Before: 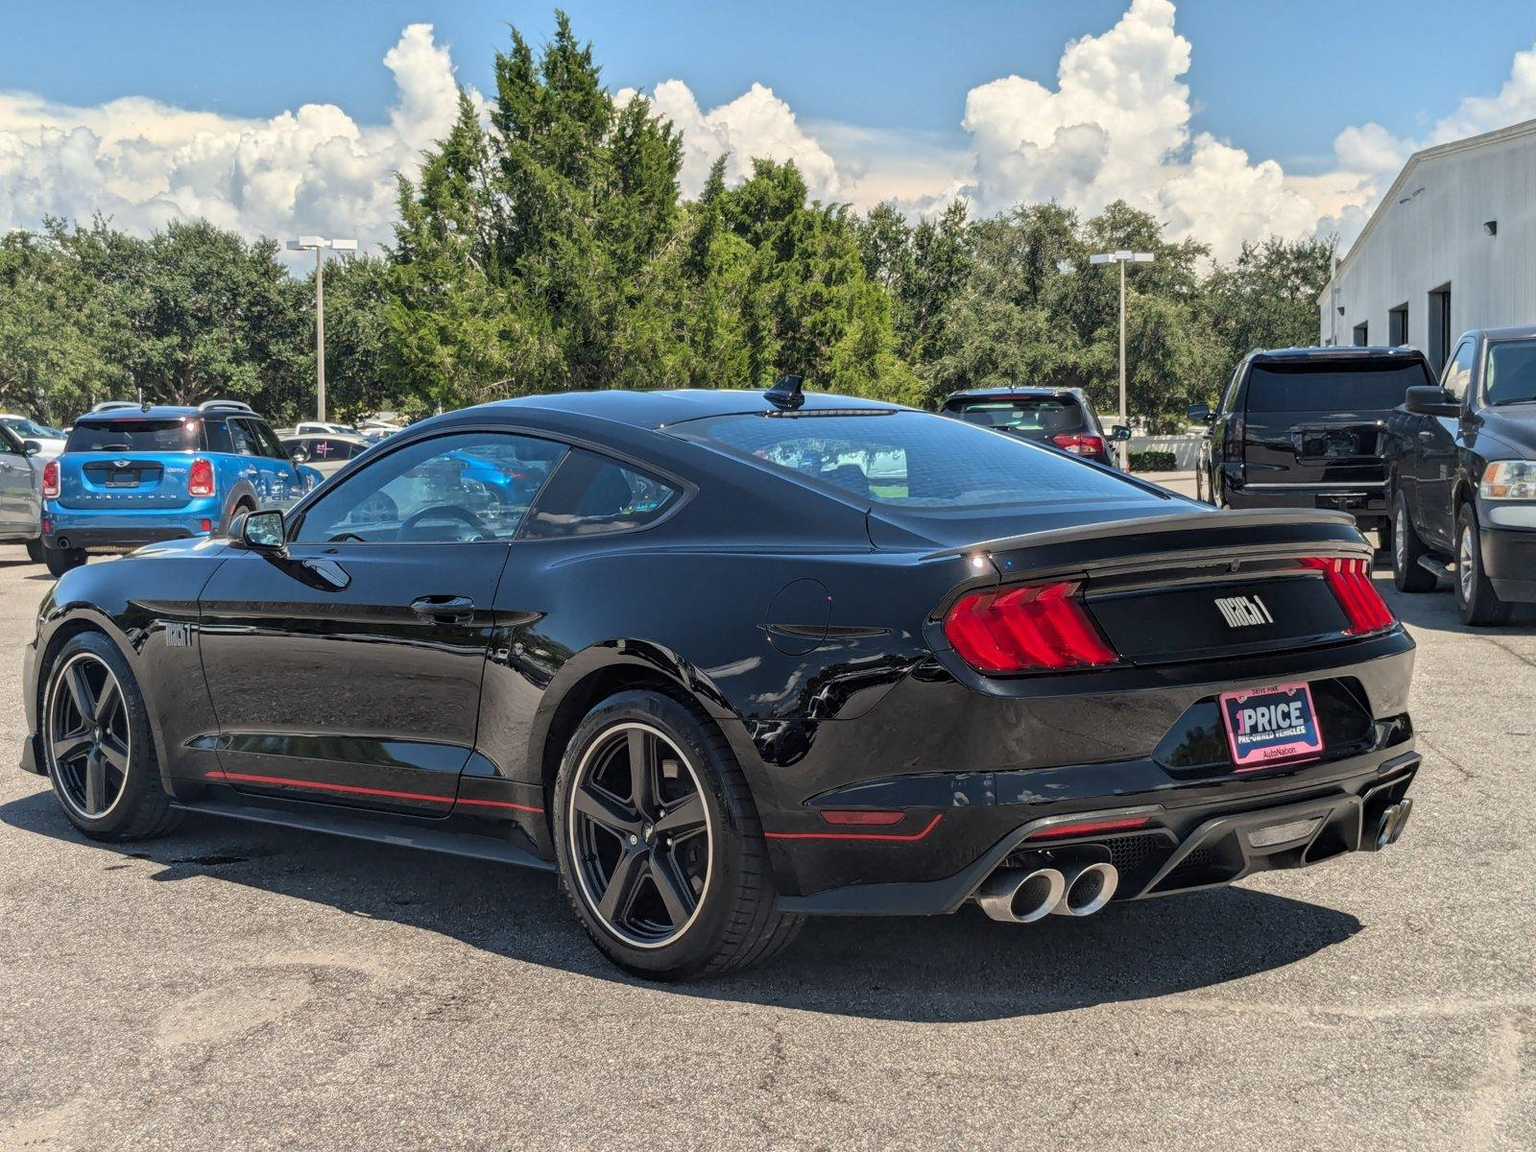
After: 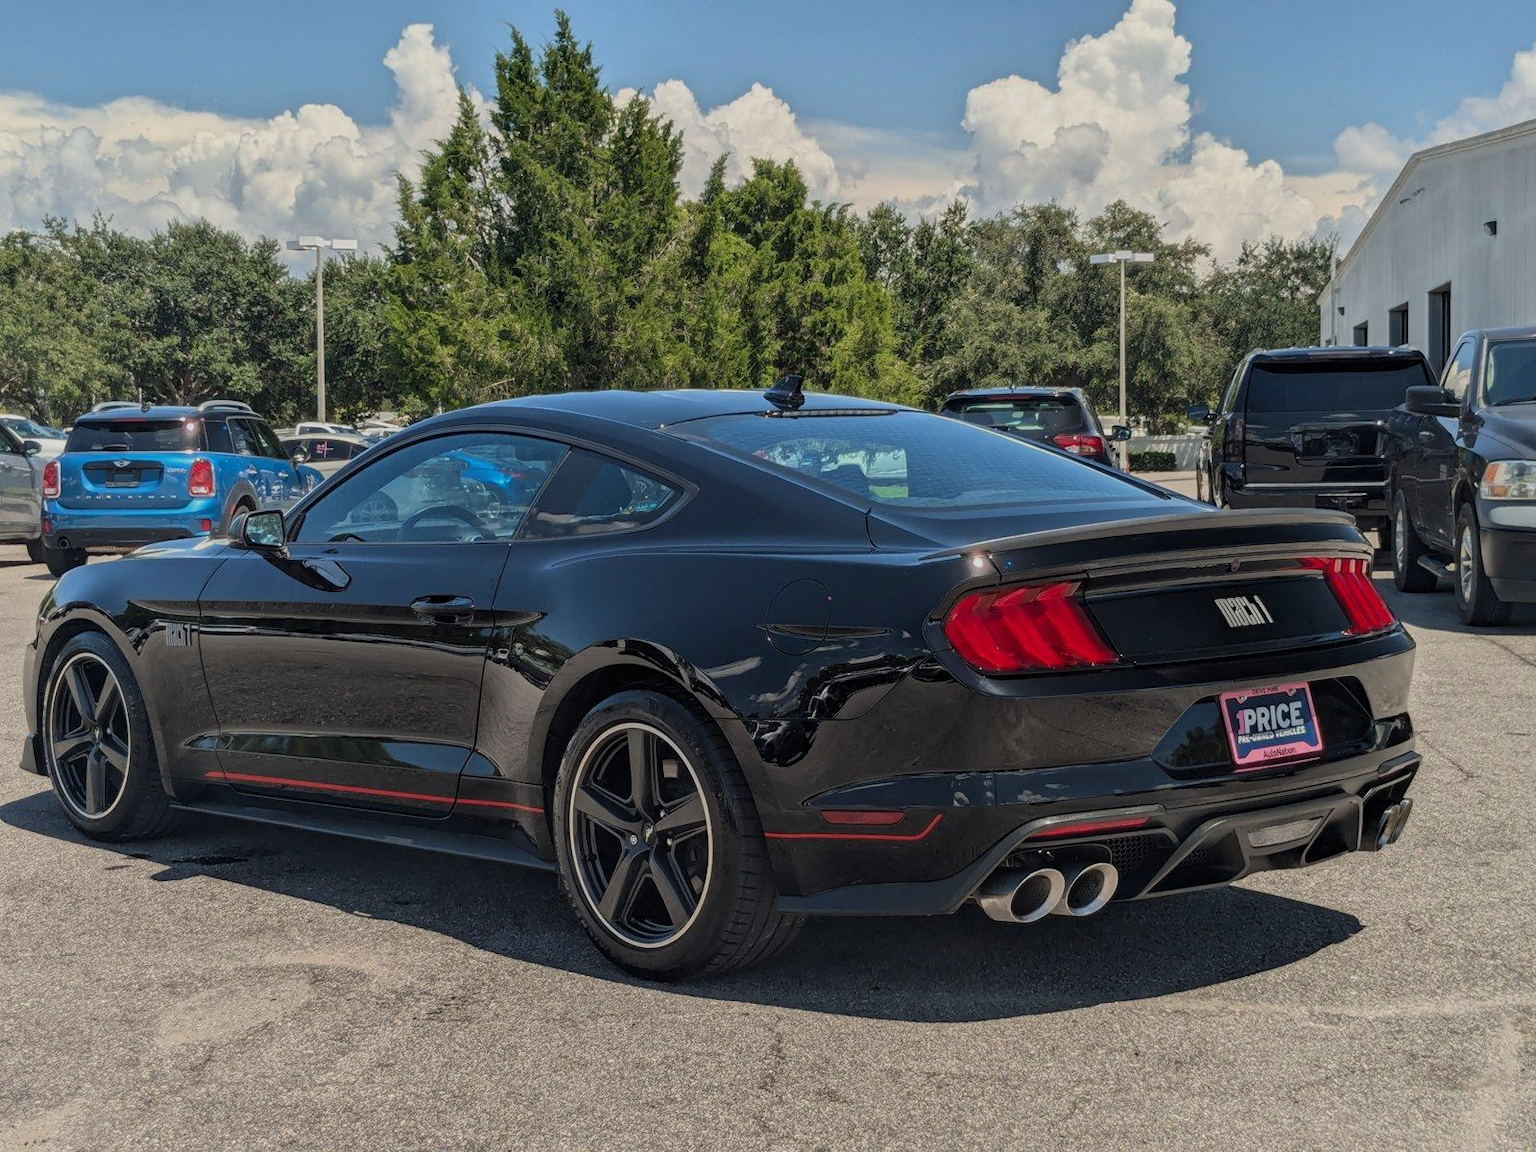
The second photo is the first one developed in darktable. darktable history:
exposure: exposure -0.487 EV, compensate highlight preservation false
